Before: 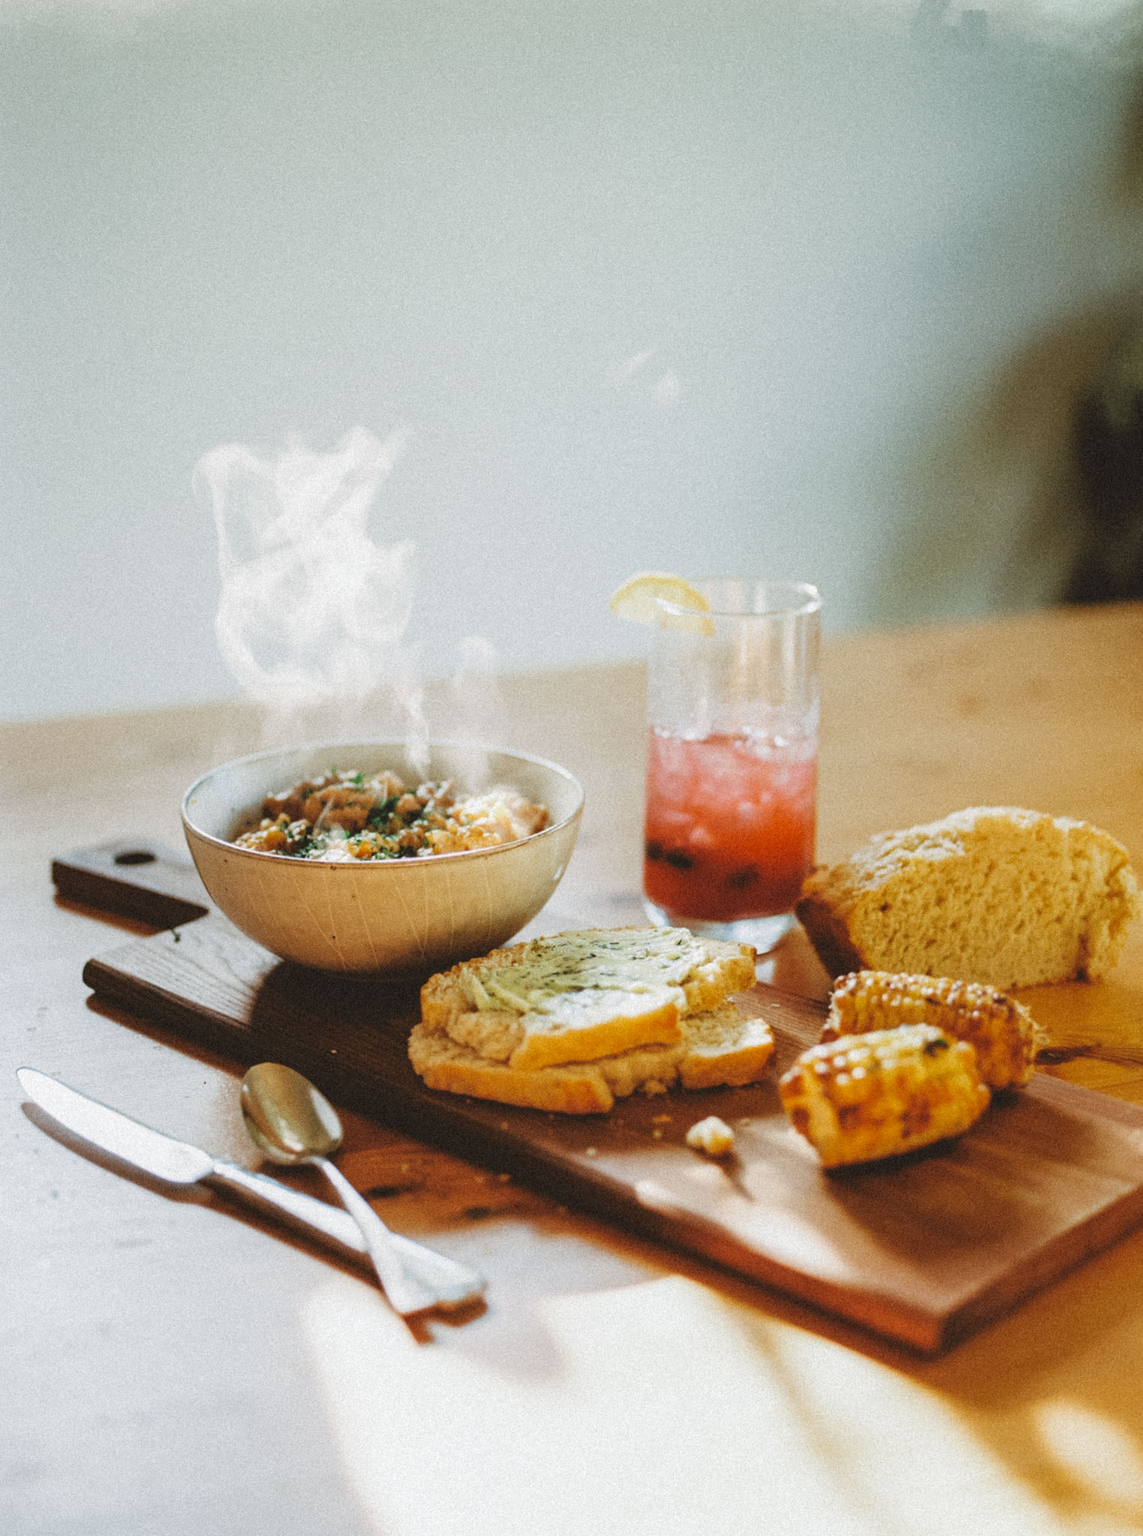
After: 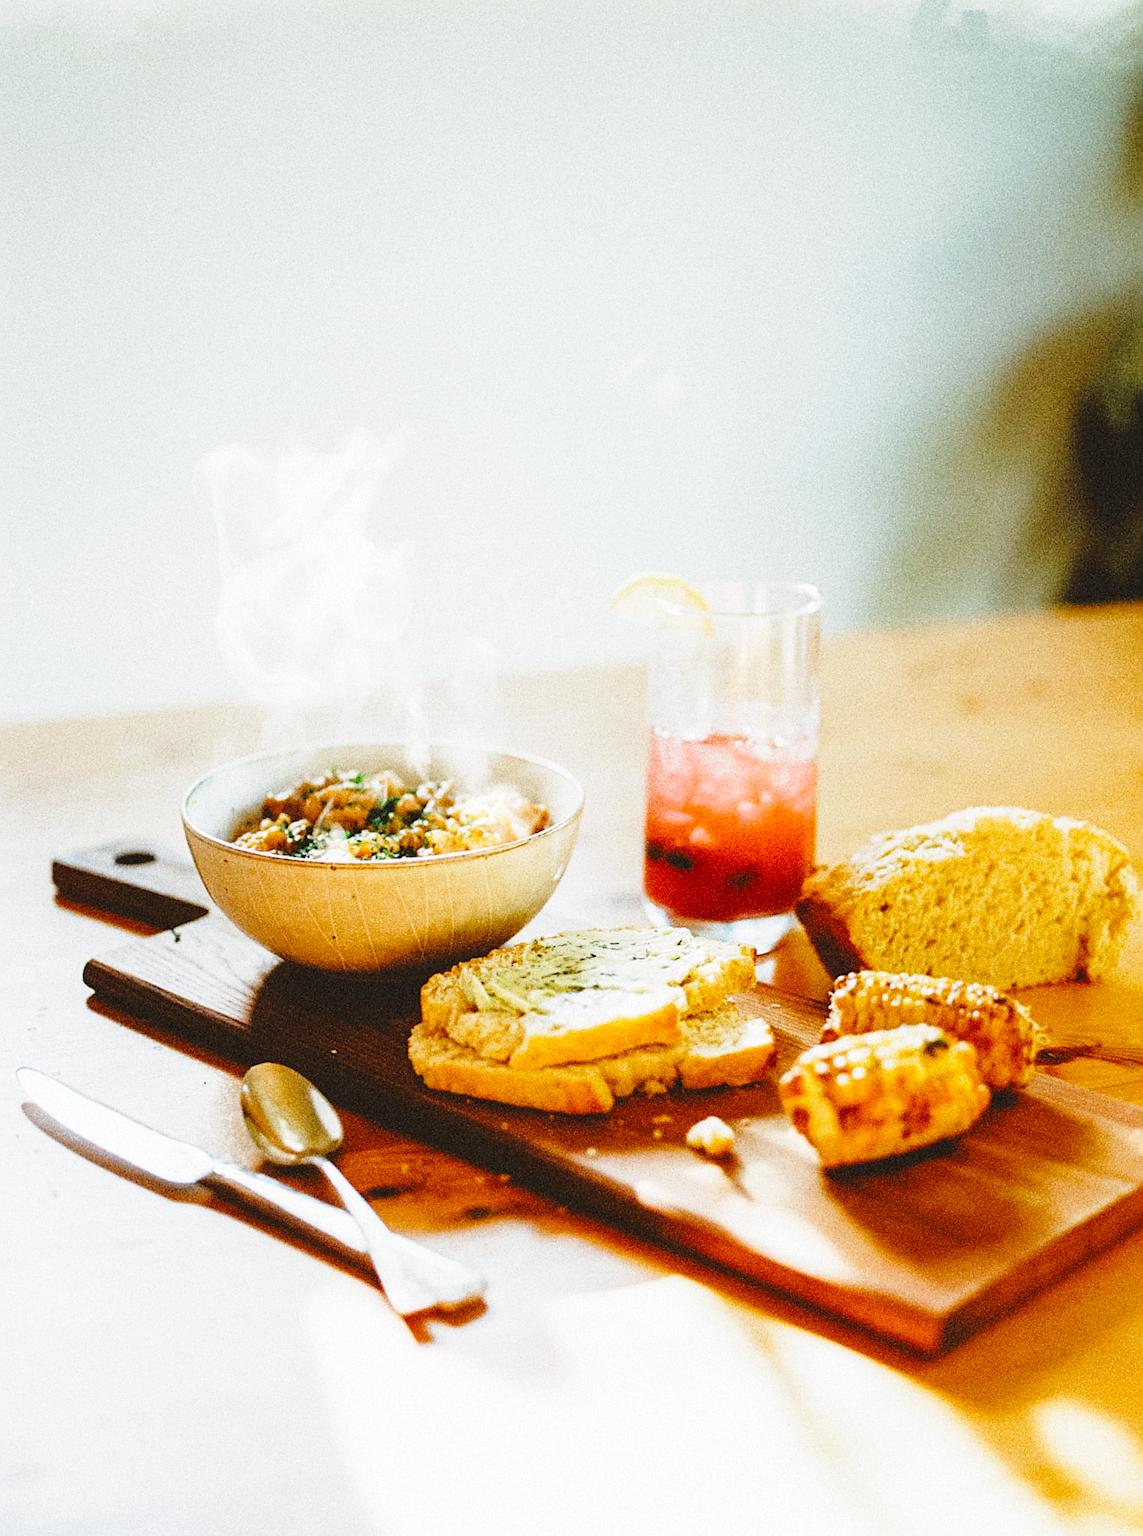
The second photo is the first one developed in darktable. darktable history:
base curve: curves: ch0 [(0, 0) (0.028, 0.03) (0.121, 0.232) (0.46, 0.748) (0.859, 0.968) (1, 1)], preserve colors none
sharpen: on, module defaults
color balance rgb: perceptual saturation grading › global saturation 20%, perceptual saturation grading › highlights -25%, perceptual saturation grading › shadows 25%
